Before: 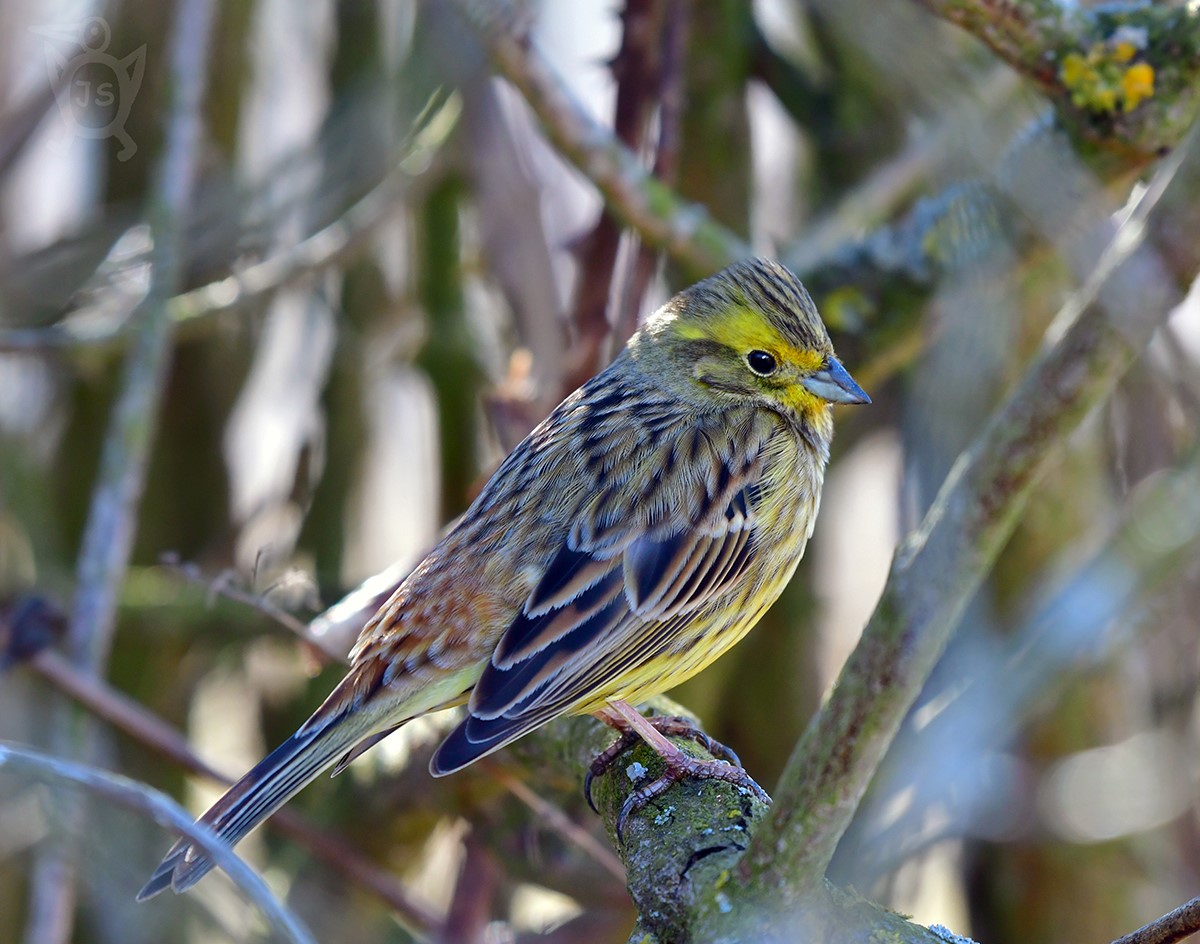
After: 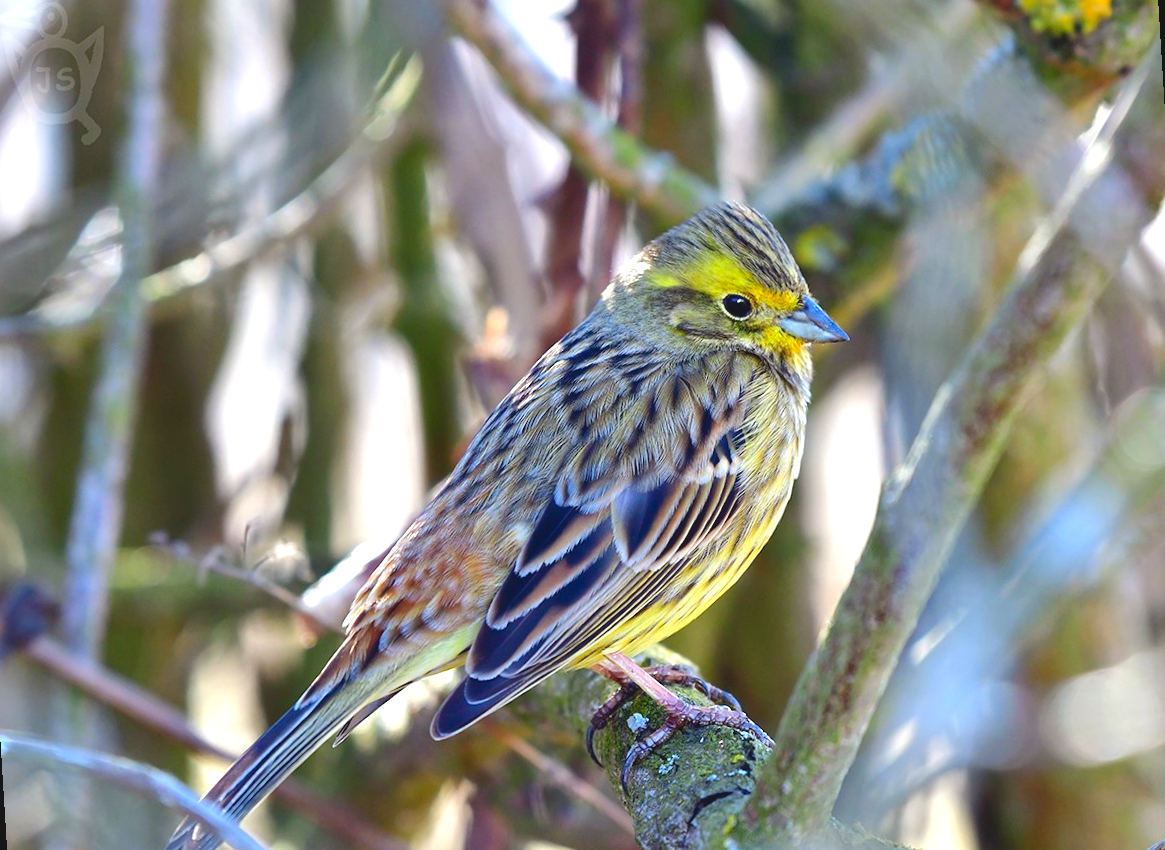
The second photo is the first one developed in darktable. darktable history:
exposure: exposure -0.242 EV, compensate highlight preservation false
contrast brightness saturation: contrast -0.11
contrast equalizer: y [[0.5 ×6], [0.5 ×6], [0.975, 0.964, 0.925, 0.865, 0.793, 0.721], [0 ×6], [0 ×6]]
rotate and perspective: rotation -3.52°, crop left 0.036, crop right 0.964, crop top 0.081, crop bottom 0.919
levels: levels [0, 0.374, 0.749]
